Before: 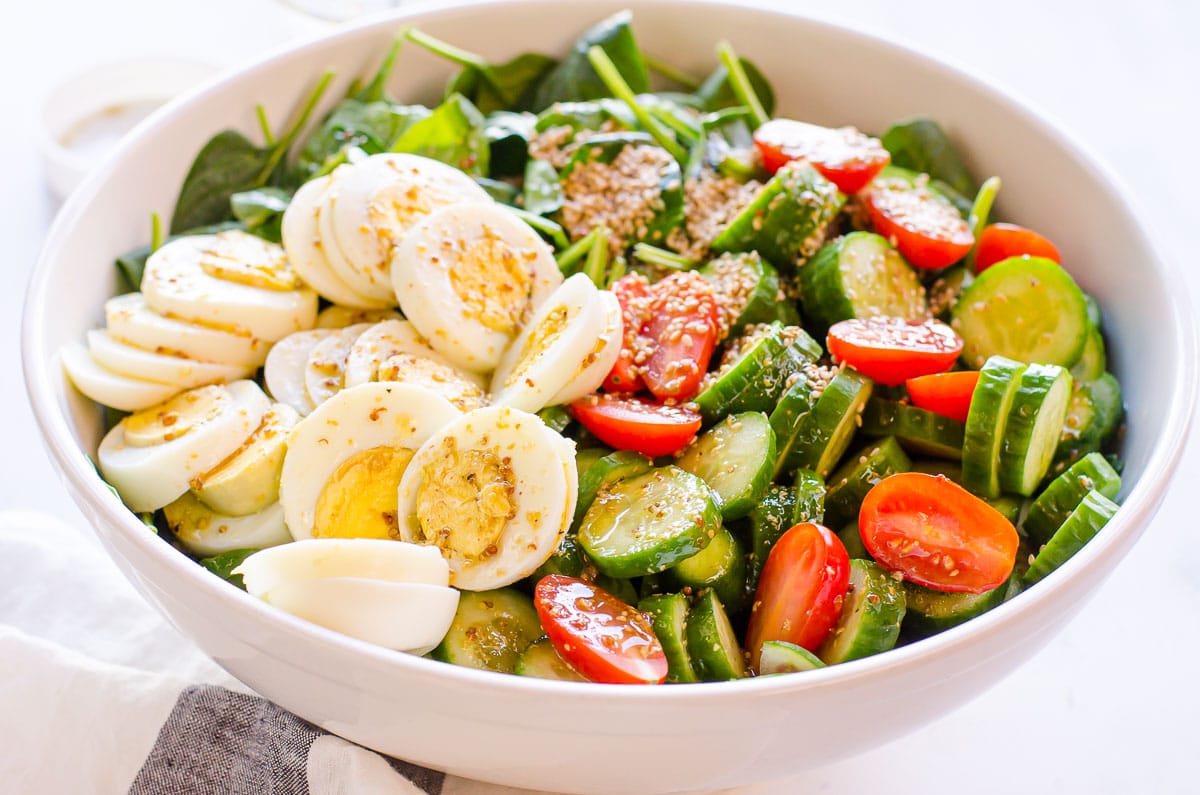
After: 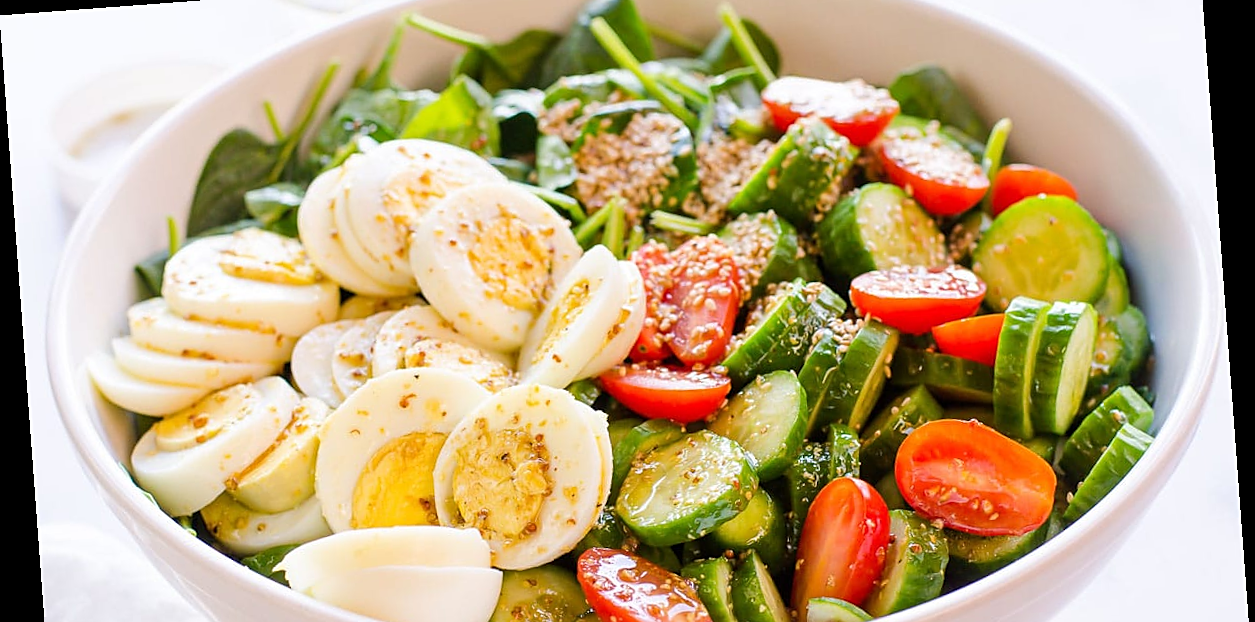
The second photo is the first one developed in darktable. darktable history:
rotate and perspective: rotation -4.25°, automatic cropping off
sharpen: radius 1.864, amount 0.398, threshold 1.271
crop and rotate: top 8.293%, bottom 20.996%
